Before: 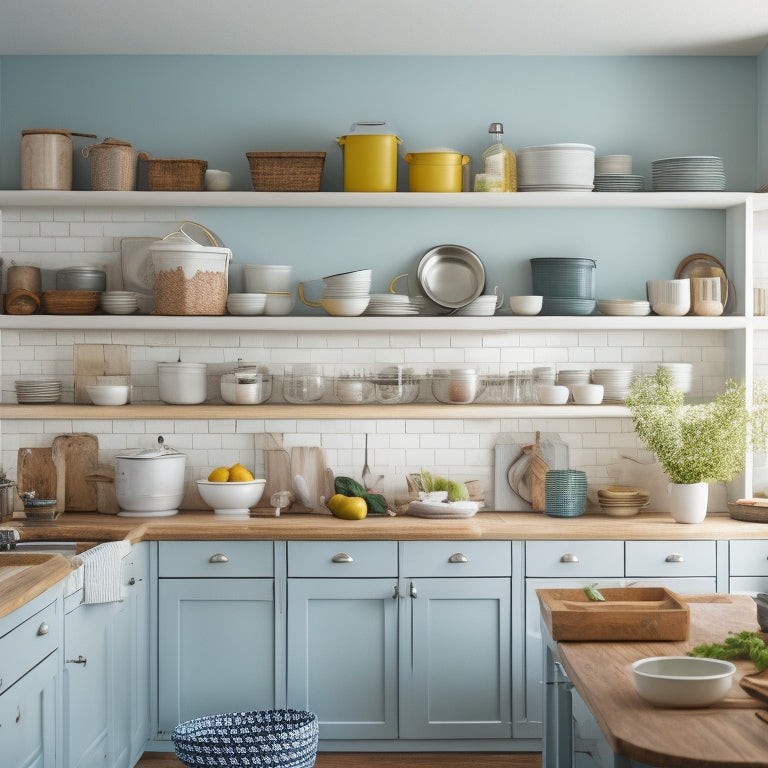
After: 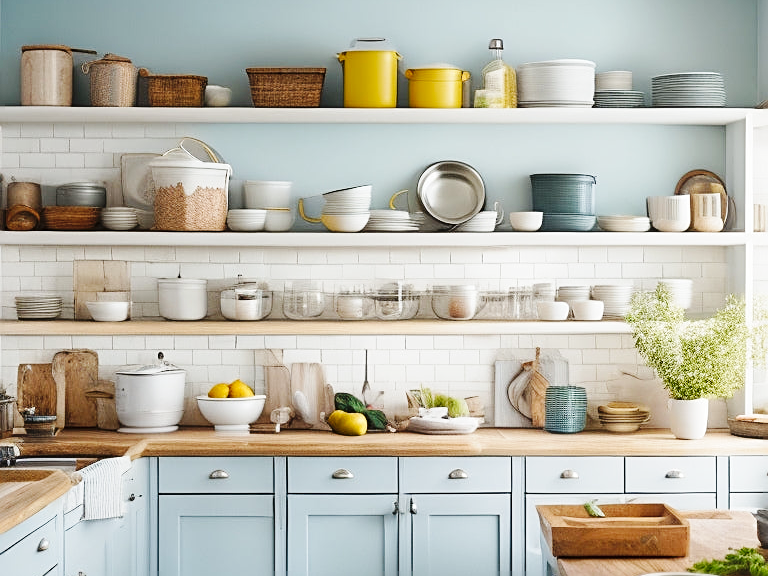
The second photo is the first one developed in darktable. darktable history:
crop: top 11.057%, bottom 13.912%
sharpen: on, module defaults
base curve: curves: ch0 [(0, 0) (0.036, 0.025) (0.121, 0.166) (0.206, 0.329) (0.605, 0.79) (1, 1)], preserve colors none
